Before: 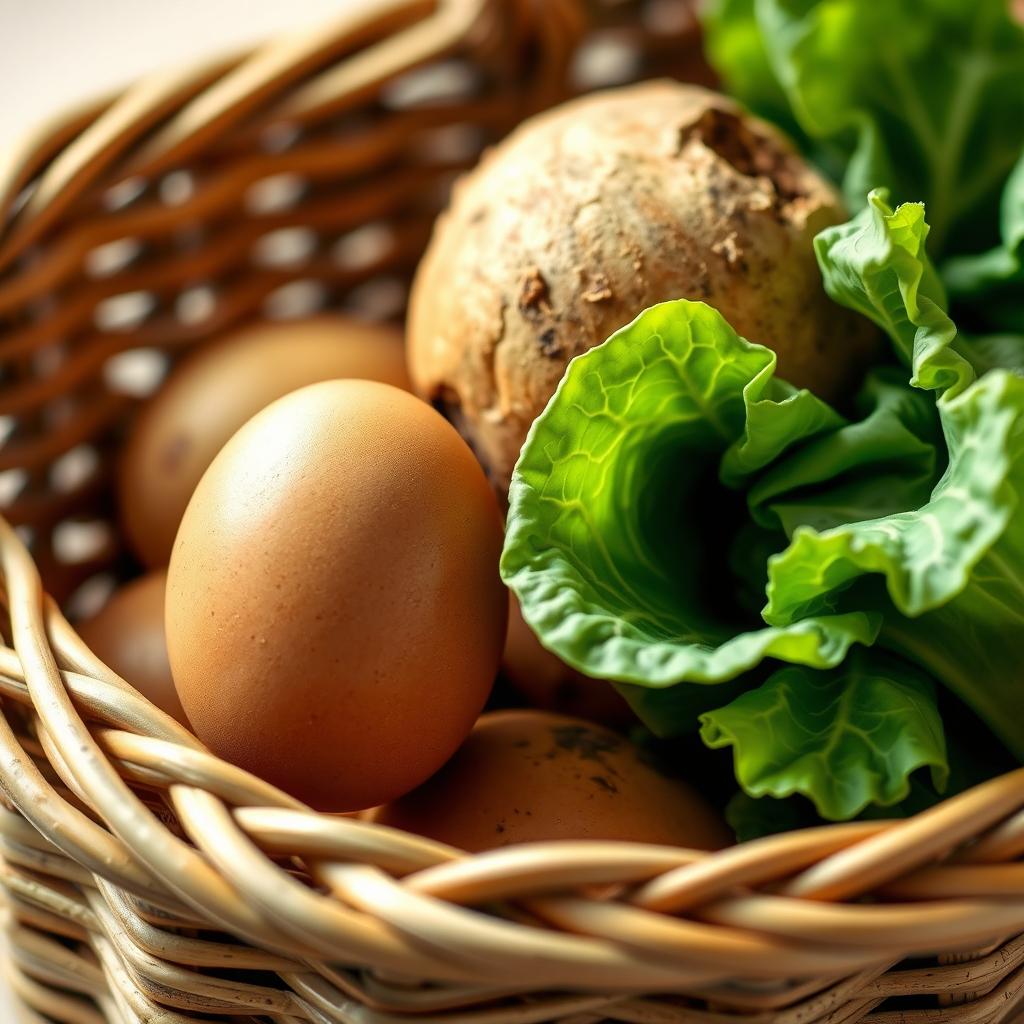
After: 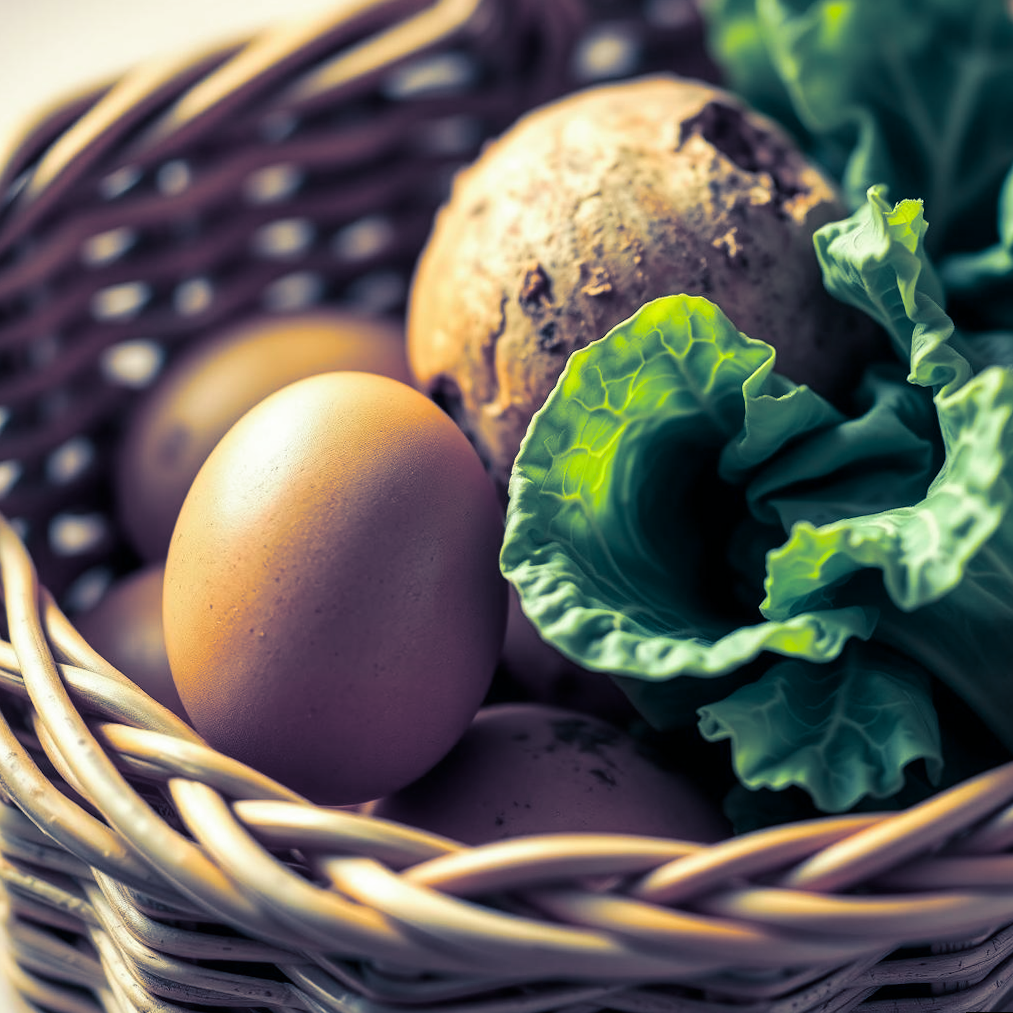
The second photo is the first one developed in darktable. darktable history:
rotate and perspective: rotation 0.174°, lens shift (vertical) 0.013, lens shift (horizontal) 0.019, shear 0.001, automatic cropping original format, crop left 0.007, crop right 0.991, crop top 0.016, crop bottom 0.997
split-toning: shadows › hue 226.8°, shadows › saturation 0.84
